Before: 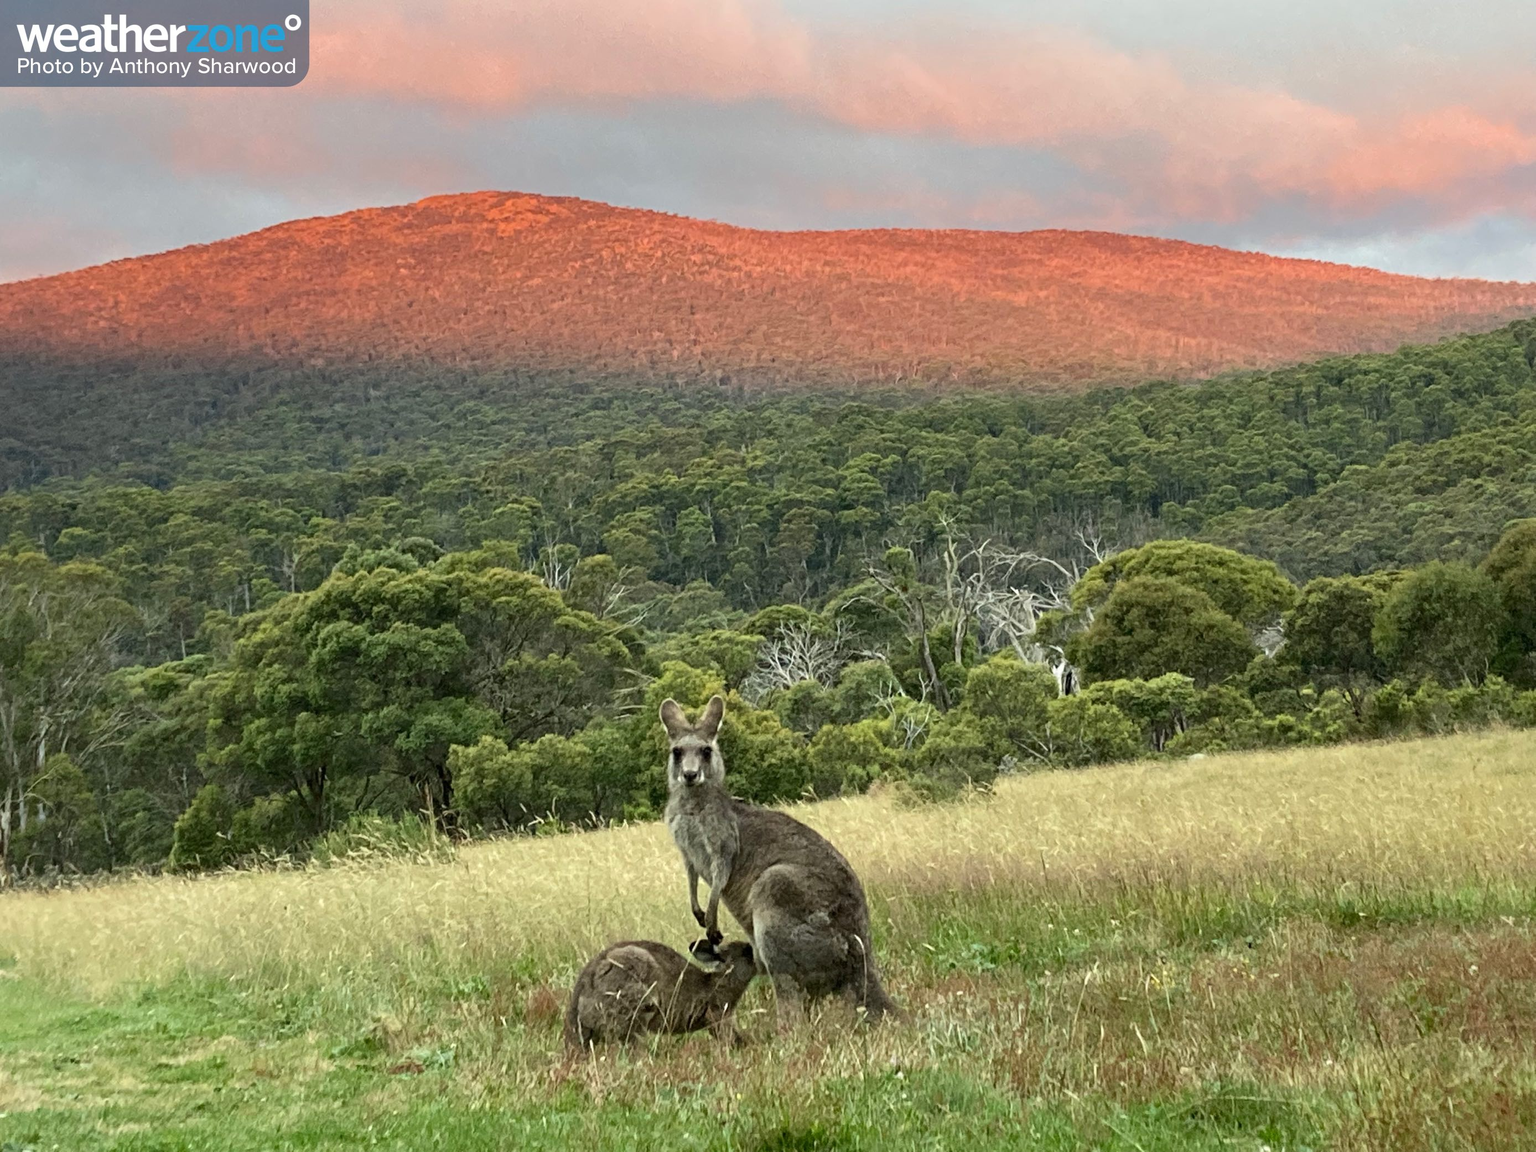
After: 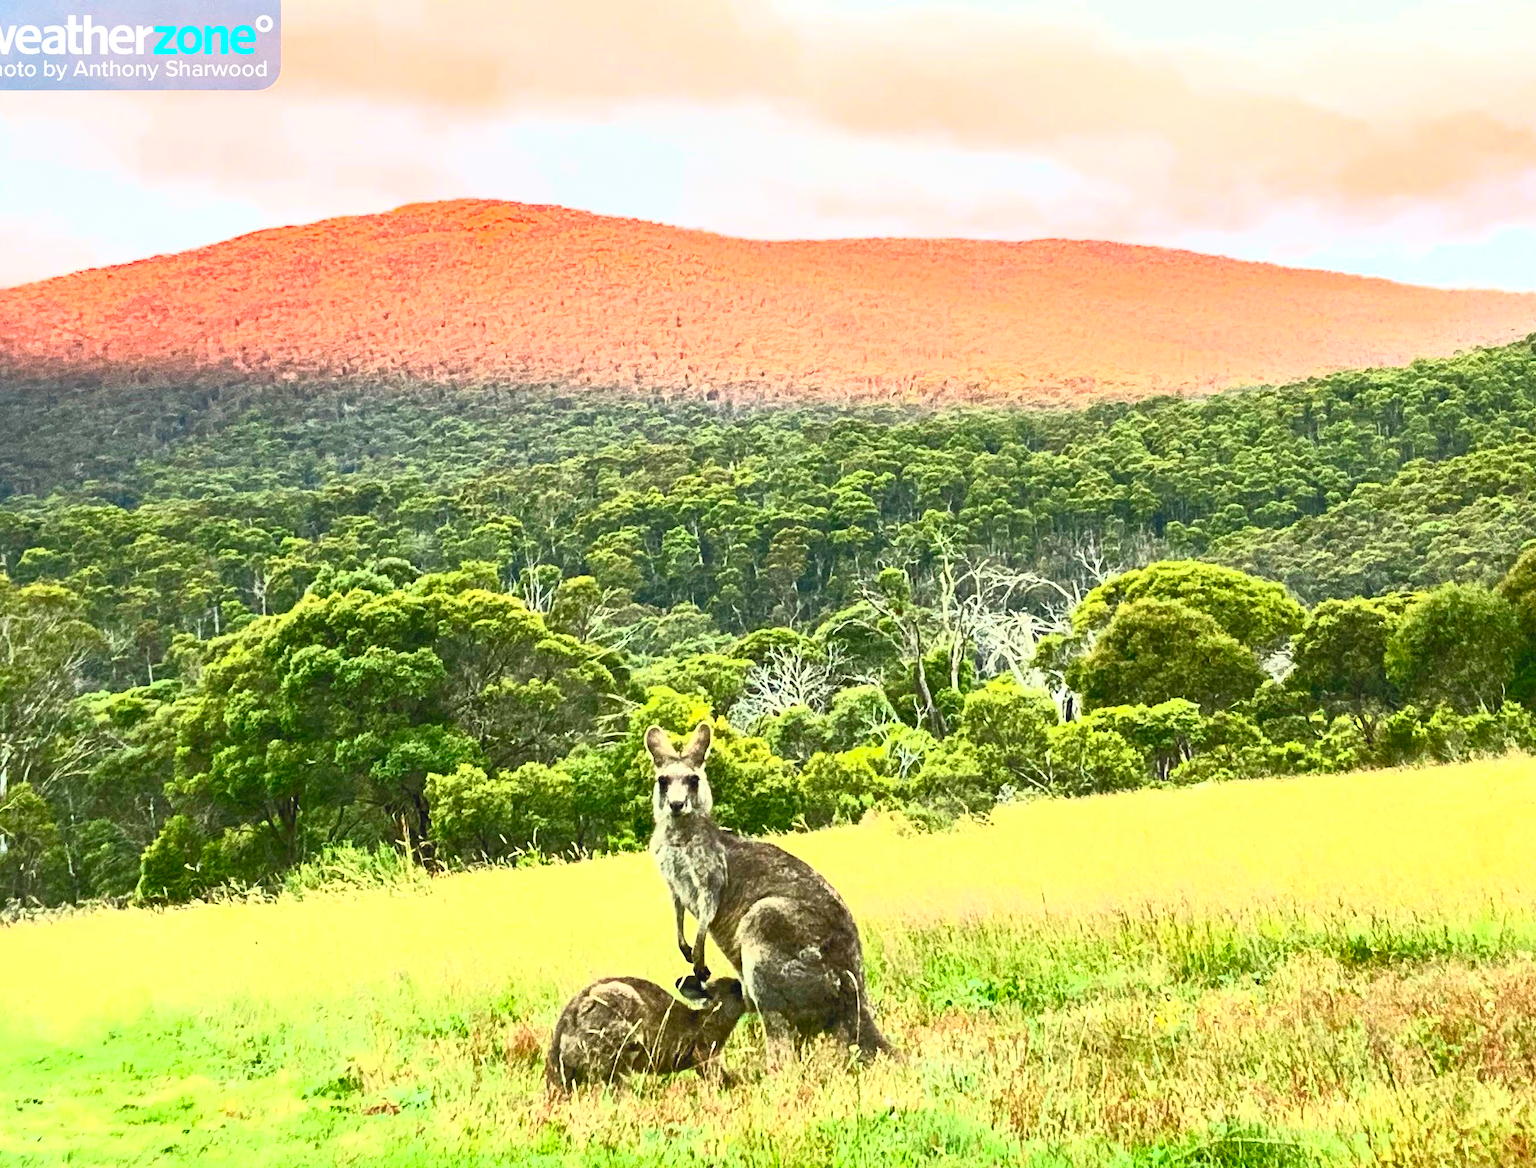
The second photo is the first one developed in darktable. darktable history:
crop and rotate: left 2.536%, right 1.107%, bottom 2.246%
contrast brightness saturation: contrast 1, brightness 1, saturation 1
